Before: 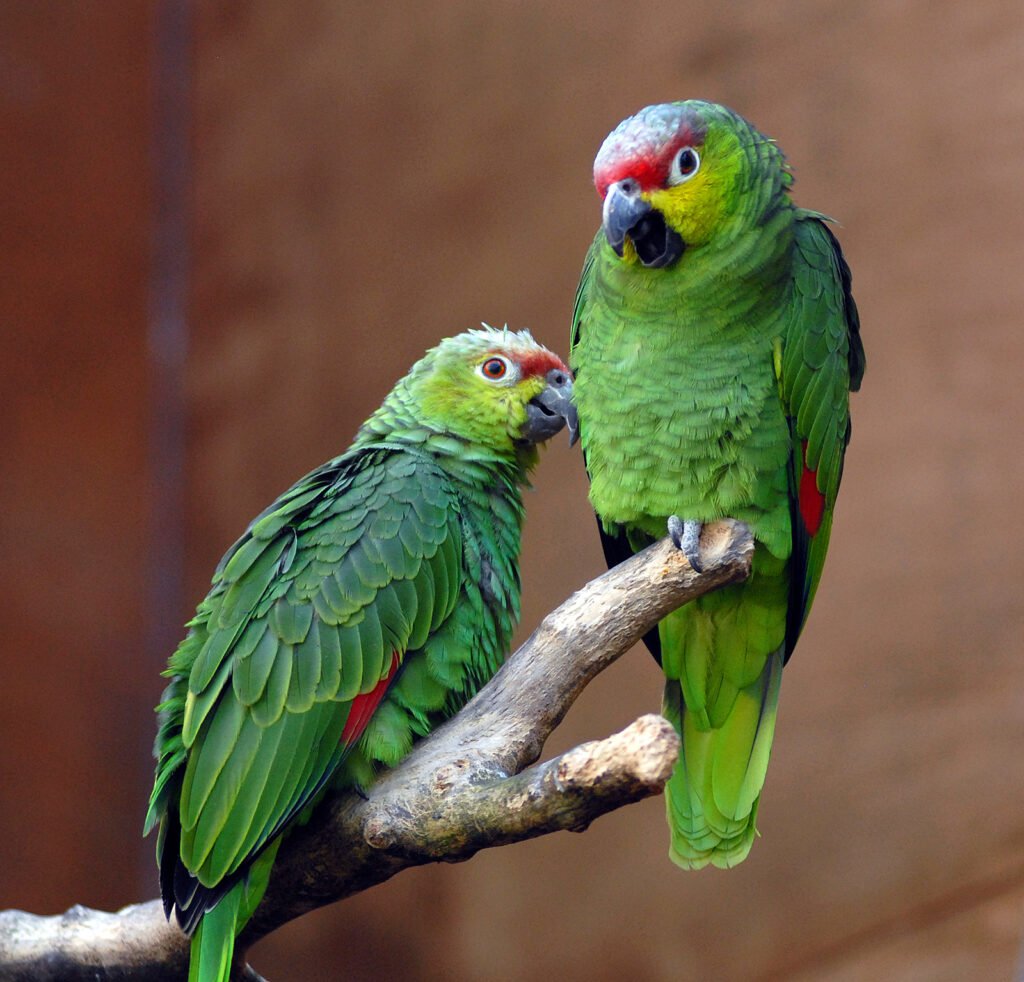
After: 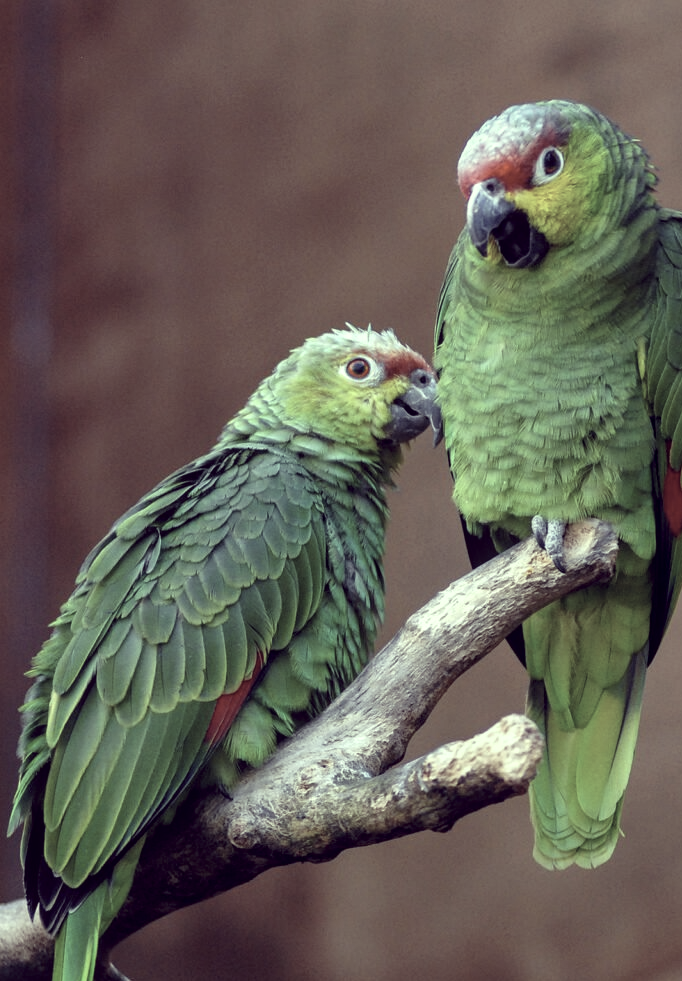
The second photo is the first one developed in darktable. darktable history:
crop and rotate: left 13.328%, right 19.993%
color correction: highlights a* -20.83, highlights b* 20.96, shadows a* 19.98, shadows b* -21.24, saturation 0.464
local contrast: on, module defaults
tone equalizer: mask exposure compensation -0.509 EV
